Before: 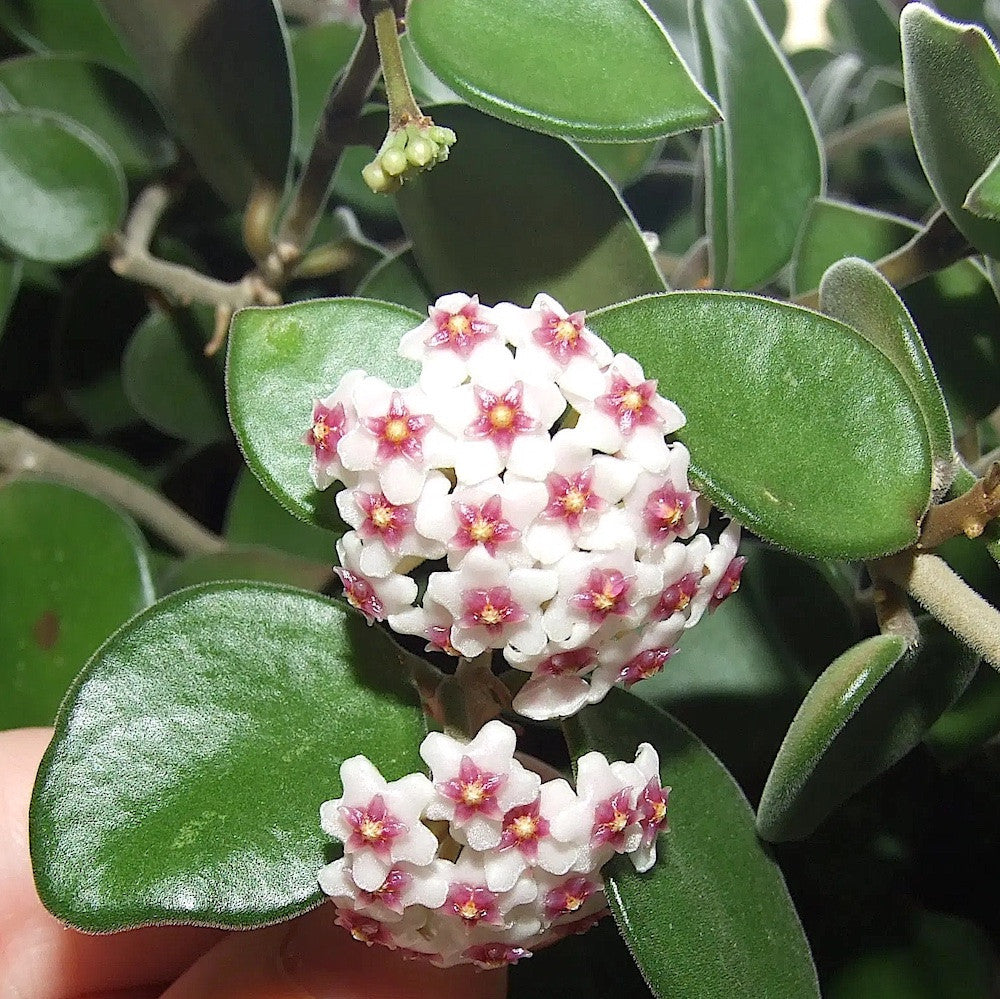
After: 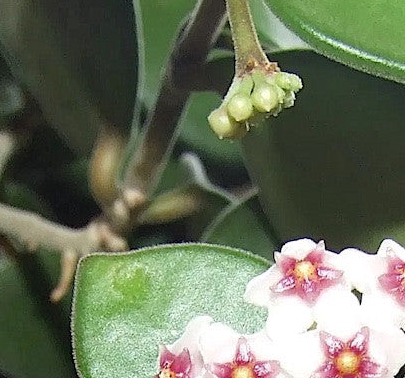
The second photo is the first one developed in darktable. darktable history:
crop: left 15.452%, top 5.459%, right 43.956%, bottom 56.62%
shadows and highlights: low approximation 0.01, soften with gaussian
